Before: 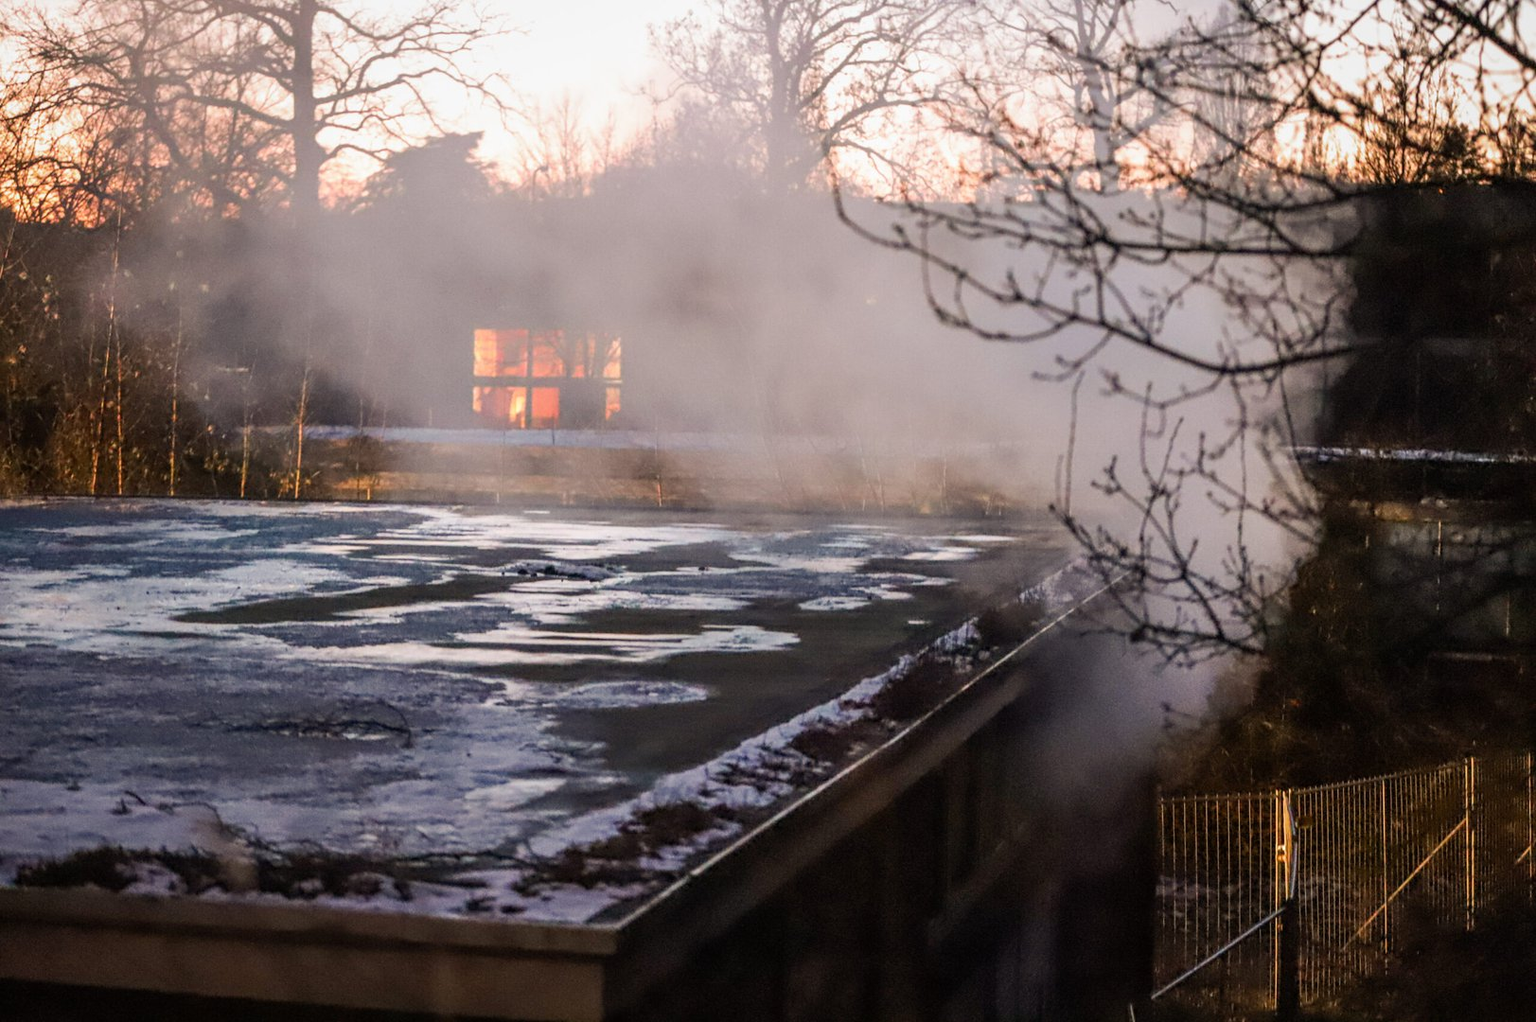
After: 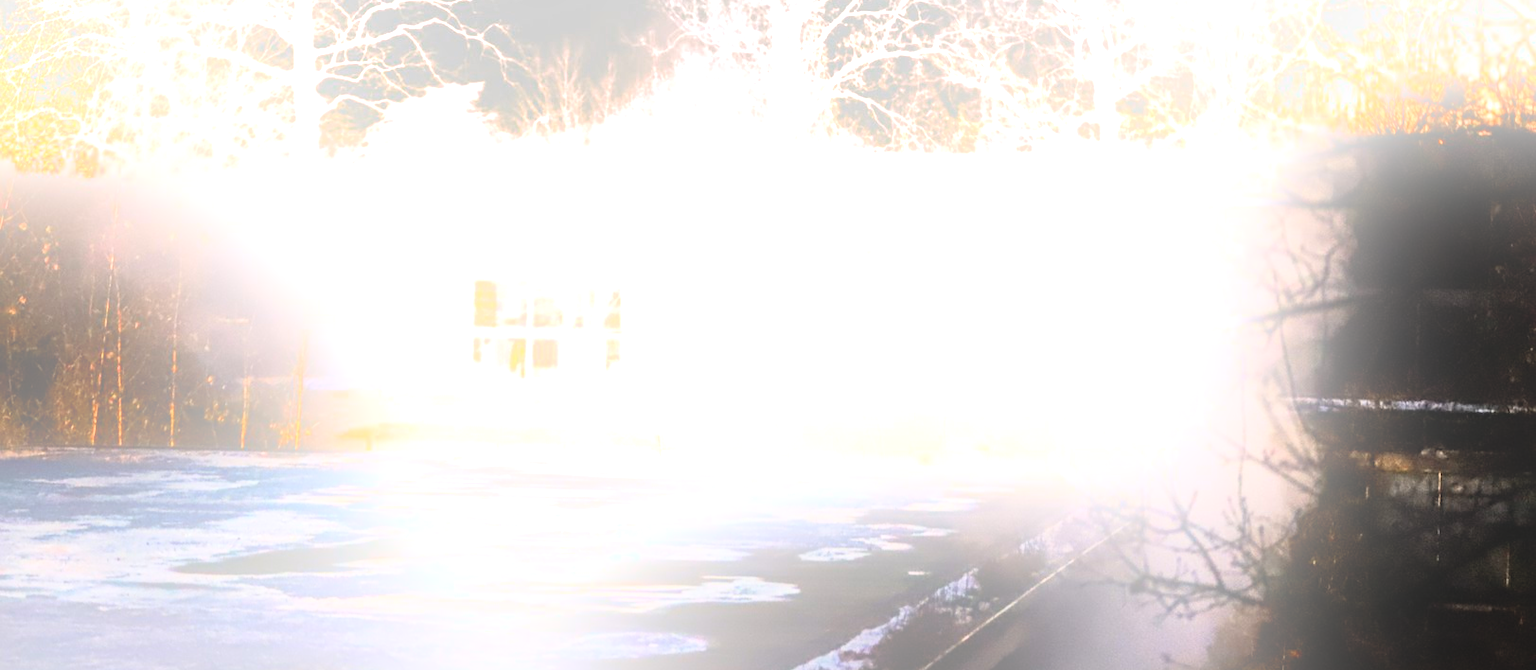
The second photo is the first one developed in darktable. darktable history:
bloom: size 25%, threshold 5%, strength 90%
tone equalizer: -8 EV -0.75 EV, -7 EV -0.7 EV, -6 EV -0.6 EV, -5 EV -0.4 EV, -3 EV 0.4 EV, -2 EV 0.6 EV, -1 EV 0.7 EV, +0 EV 0.75 EV, edges refinement/feathering 500, mask exposure compensation -1.57 EV, preserve details no
crop and rotate: top 4.848%, bottom 29.503%
